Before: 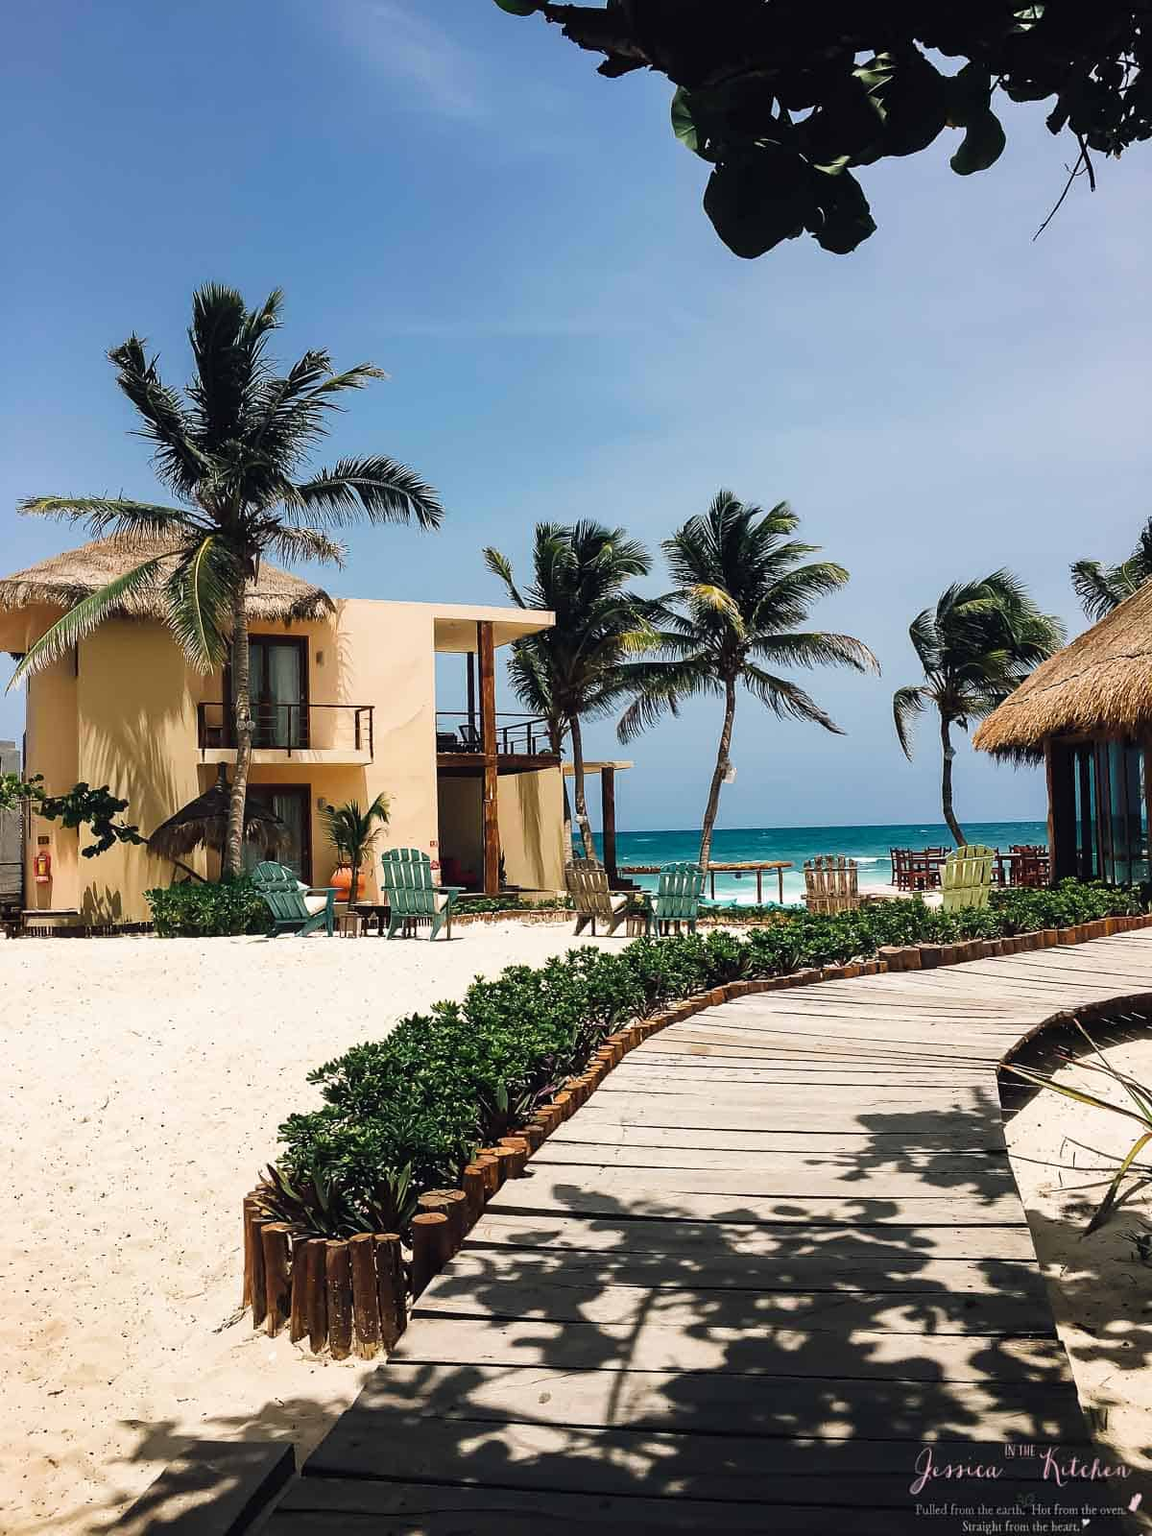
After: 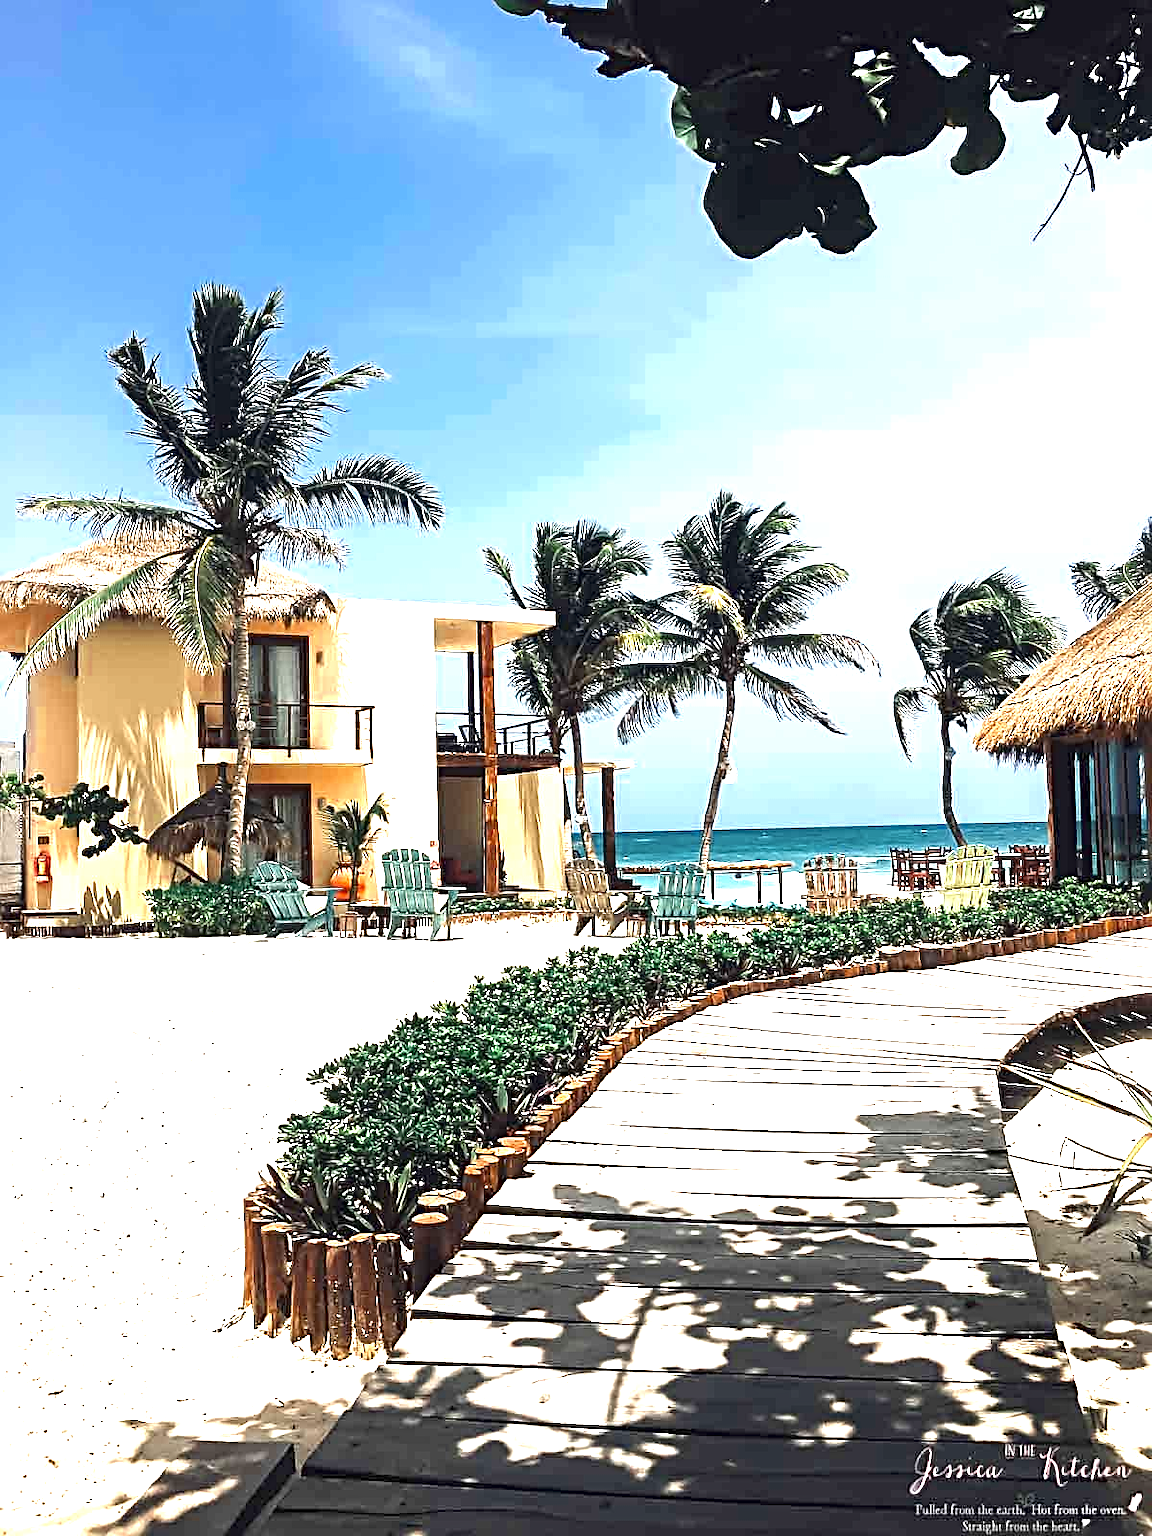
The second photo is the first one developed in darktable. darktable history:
color zones: curves: ch0 [(0, 0.5) (0.125, 0.4) (0.25, 0.5) (0.375, 0.4) (0.5, 0.4) (0.625, 0.35) (0.75, 0.35) (0.875, 0.5)]; ch1 [(0, 0.35) (0.125, 0.45) (0.25, 0.35) (0.375, 0.35) (0.5, 0.35) (0.625, 0.35) (0.75, 0.45) (0.875, 0.35)]; ch2 [(0, 0.6) (0.125, 0.5) (0.25, 0.5) (0.375, 0.6) (0.5, 0.6) (0.625, 0.5) (0.75, 0.5) (0.875, 0.5)]
contrast brightness saturation: contrast 0.038, saturation 0.07
exposure: black level correction 0.001, exposure 1.821 EV, compensate highlight preservation false
sharpen: radius 3.961
